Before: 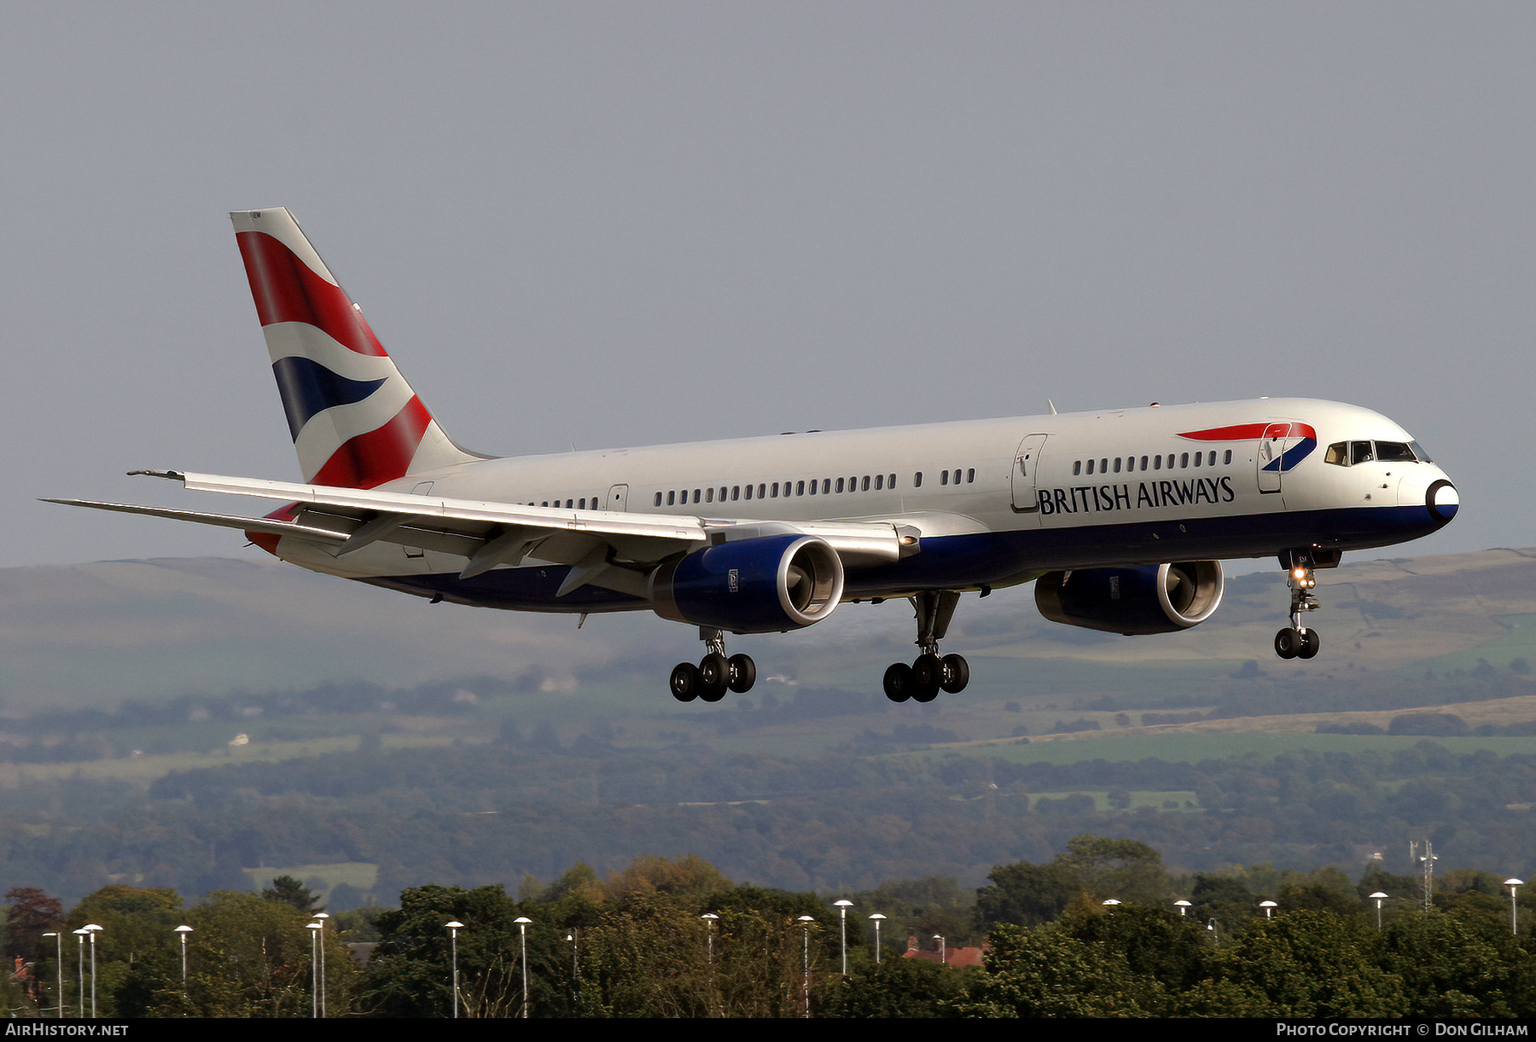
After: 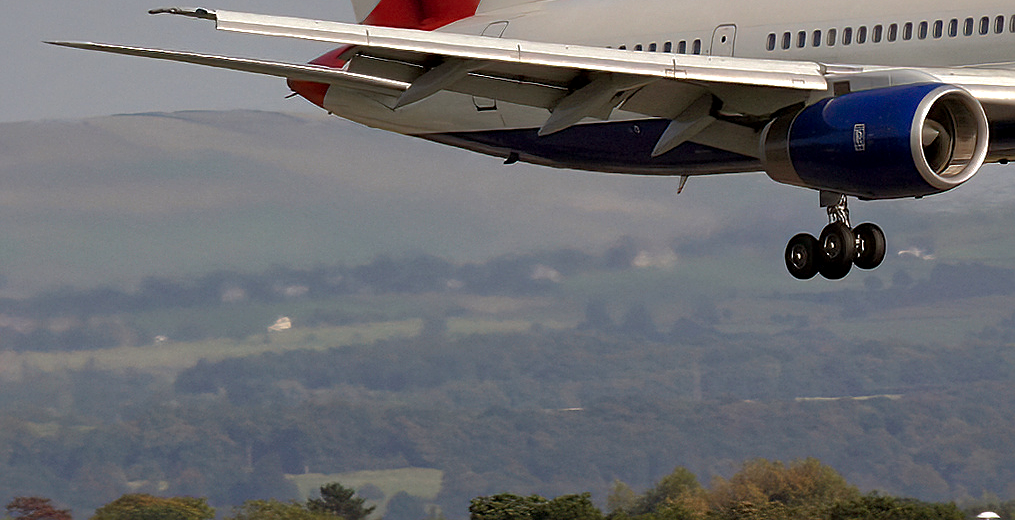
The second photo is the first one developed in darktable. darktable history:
shadows and highlights: on, module defaults
tone equalizer: on, module defaults
local contrast: highlights 100%, shadows 100%, detail 120%, midtone range 0.2
sharpen: on, module defaults
crop: top 44.483%, right 43.593%, bottom 12.892%
